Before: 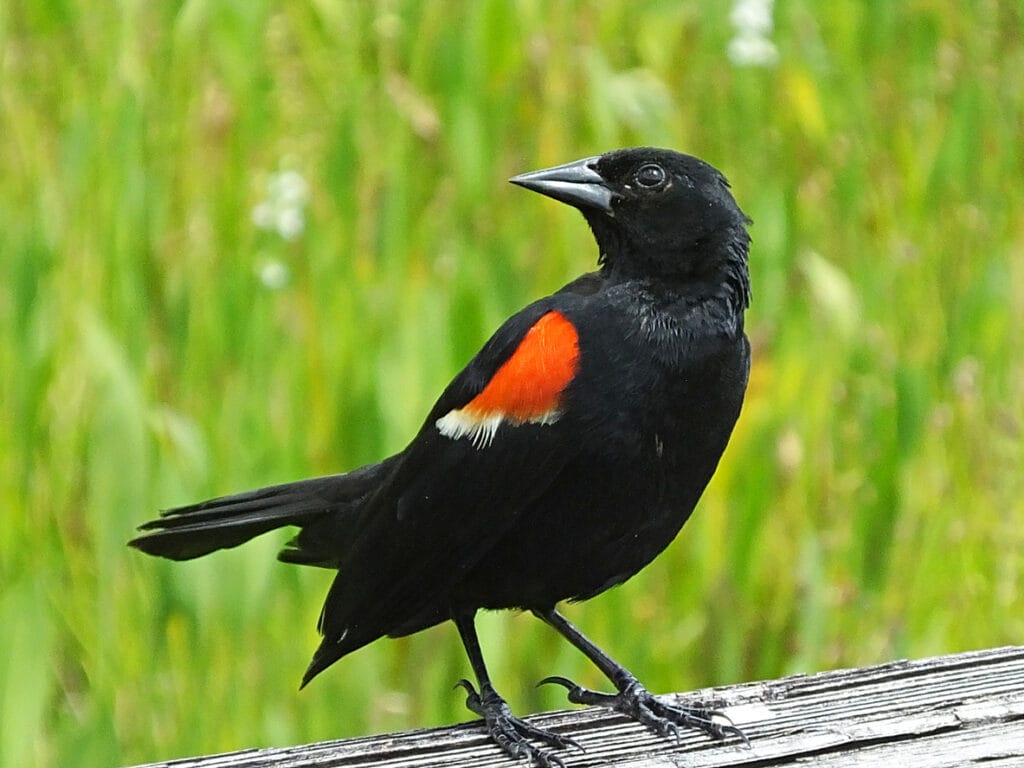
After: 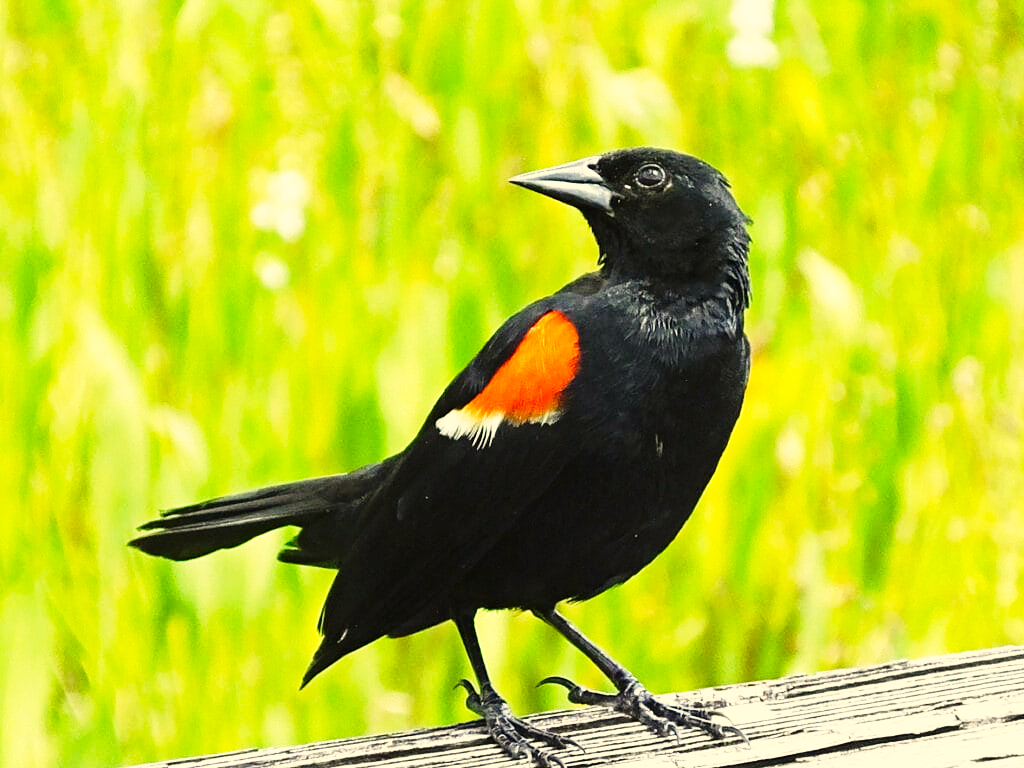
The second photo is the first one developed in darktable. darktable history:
base curve: curves: ch0 [(0, 0) (0.026, 0.03) (0.109, 0.232) (0.351, 0.748) (0.669, 0.968) (1, 1)], preserve colors none
color correction: highlights a* 1.39, highlights b* 17.83
